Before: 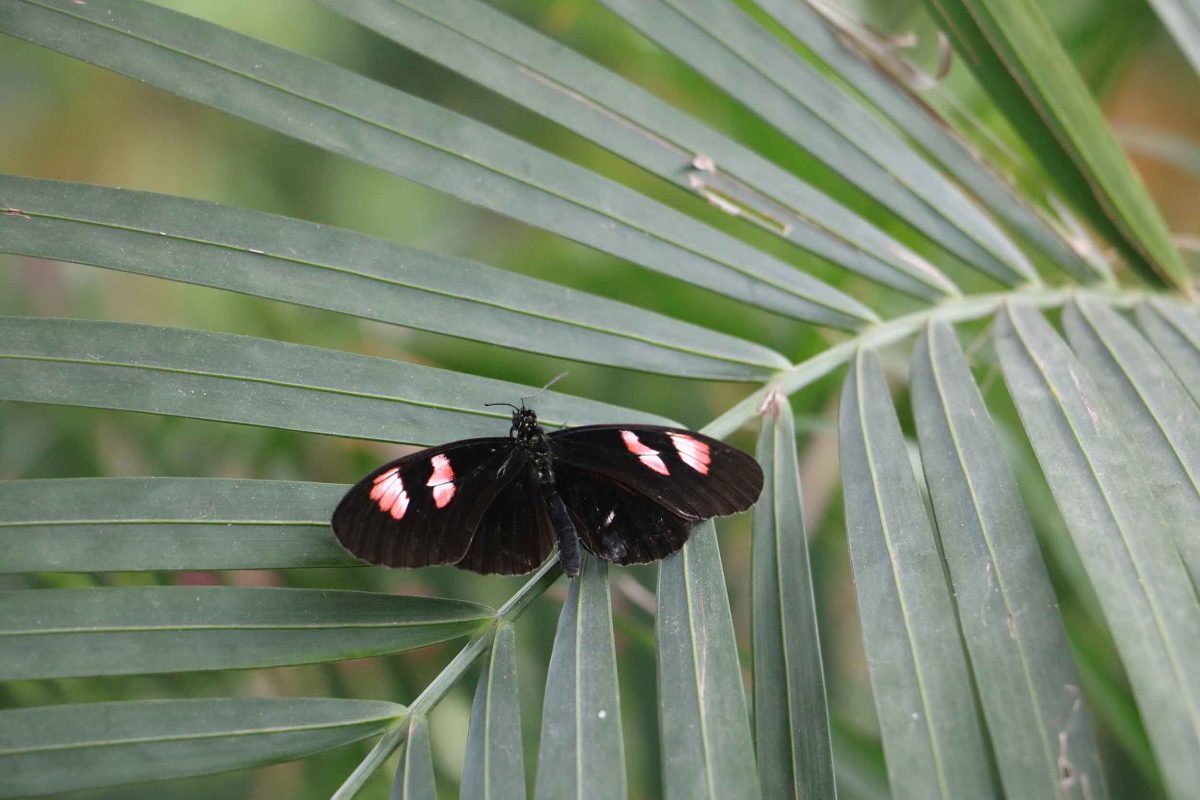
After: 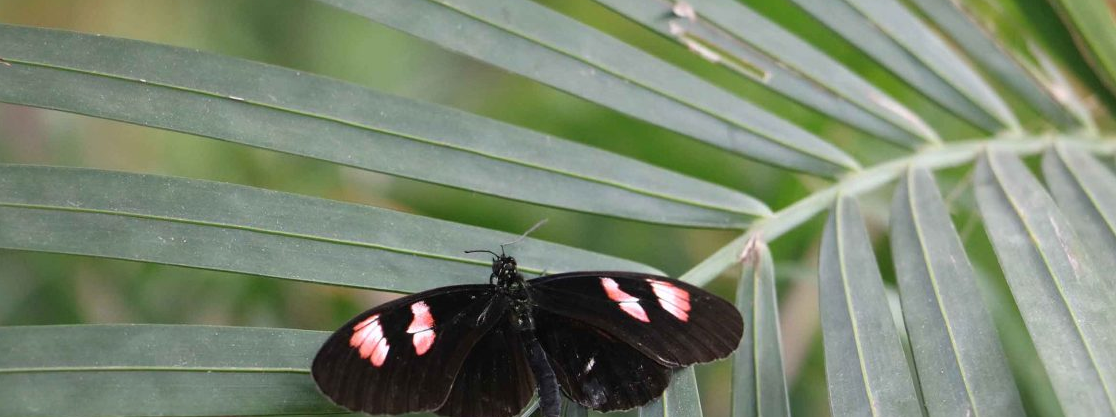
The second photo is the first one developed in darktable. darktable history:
tone equalizer: on, module defaults
crop: left 1.744%, top 19.225%, right 5.069%, bottom 28.357%
